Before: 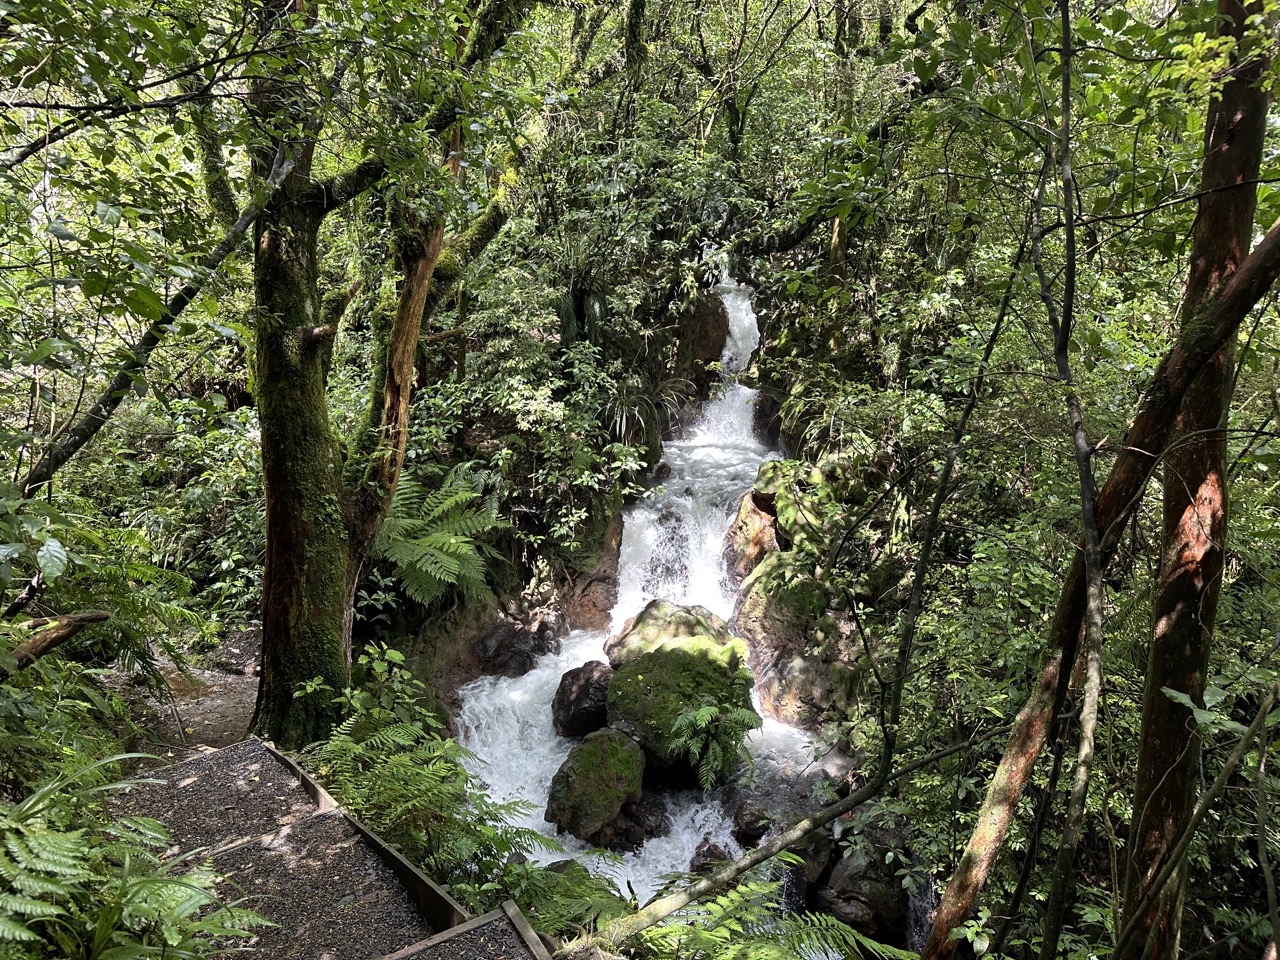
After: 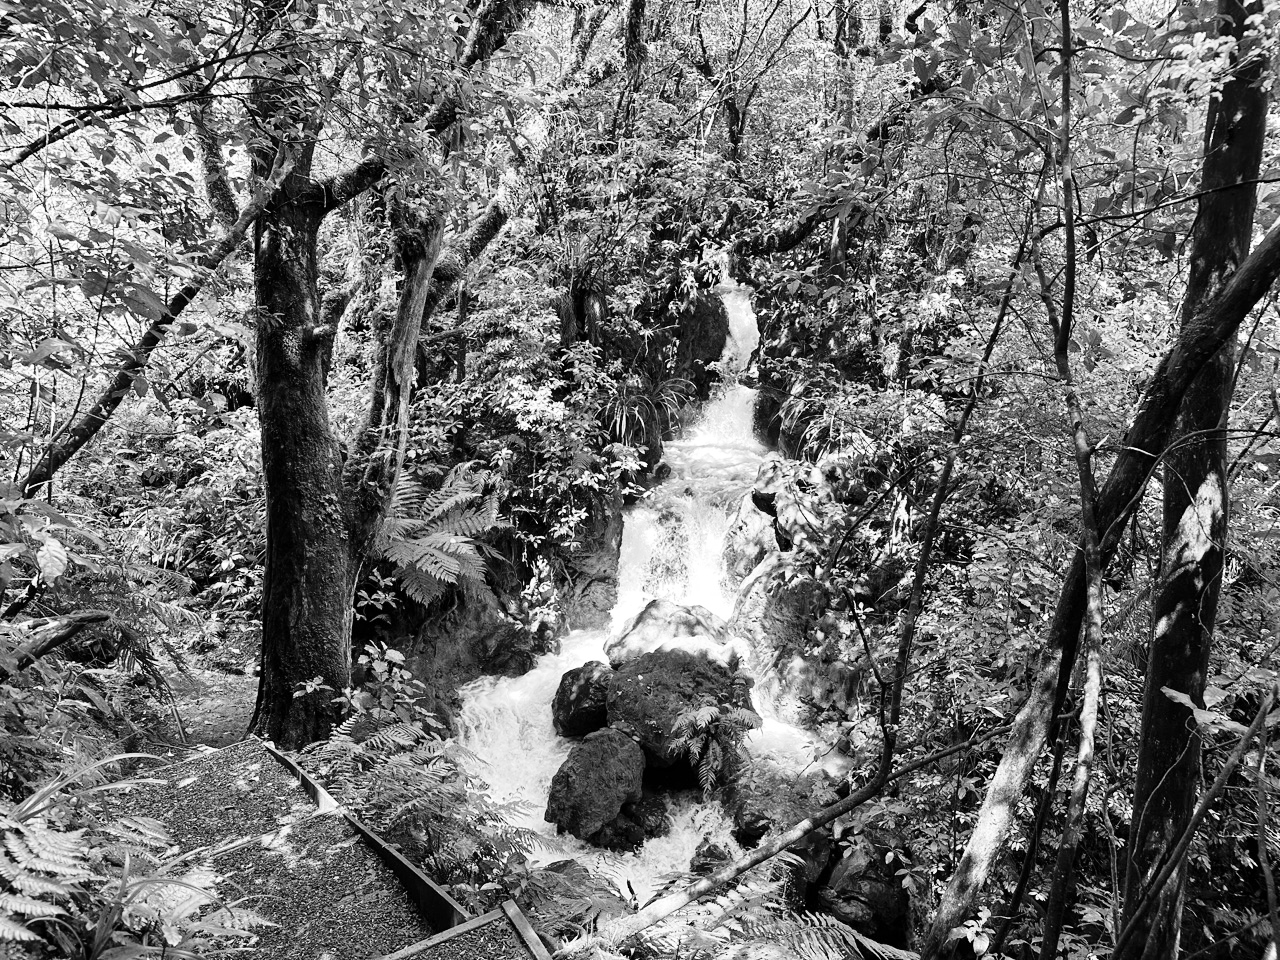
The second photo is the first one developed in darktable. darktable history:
contrast brightness saturation: saturation -1
tone curve: curves: ch0 [(0, 0) (0.003, 0.003) (0.011, 0.01) (0.025, 0.023) (0.044, 0.041) (0.069, 0.064) (0.1, 0.094) (0.136, 0.143) (0.177, 0.205) (0.224, 0.281) (0.277, 0.367) (0.335, 0.457) (0.399, 0.542) (0.468, 0.629) (0.543, 0.711) (0.623, 0.788) (0.709, 0.863) (0.801, 0.912) (0.898, 0.955) (1, 1)], color space Lab, independent channels, preserve colors none
